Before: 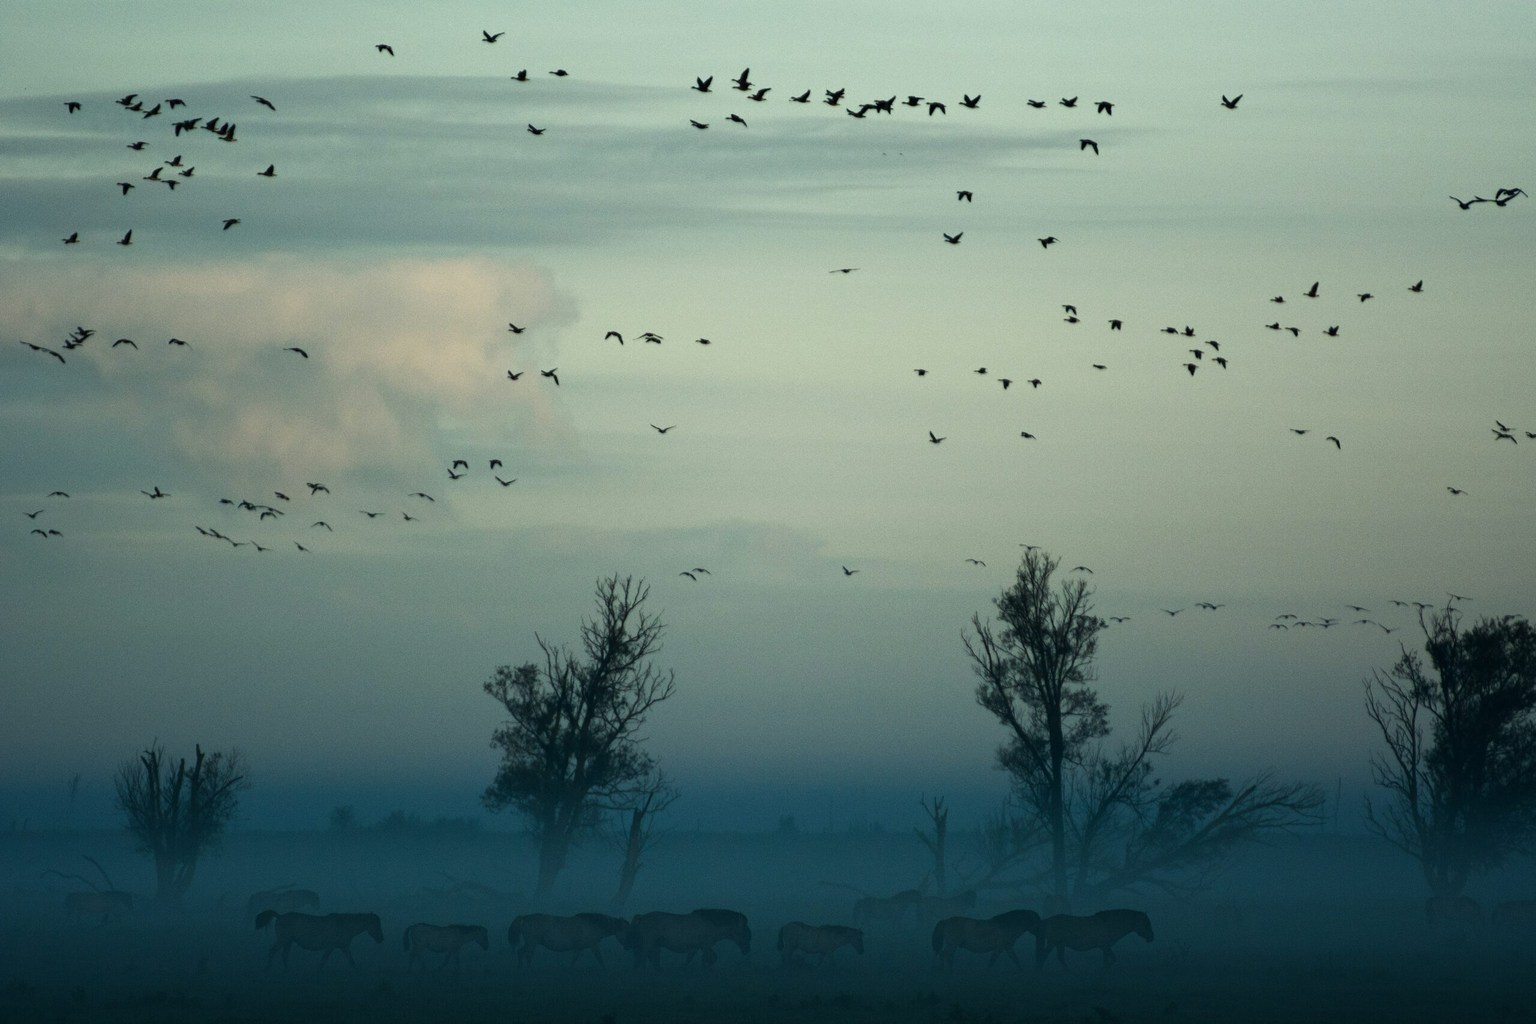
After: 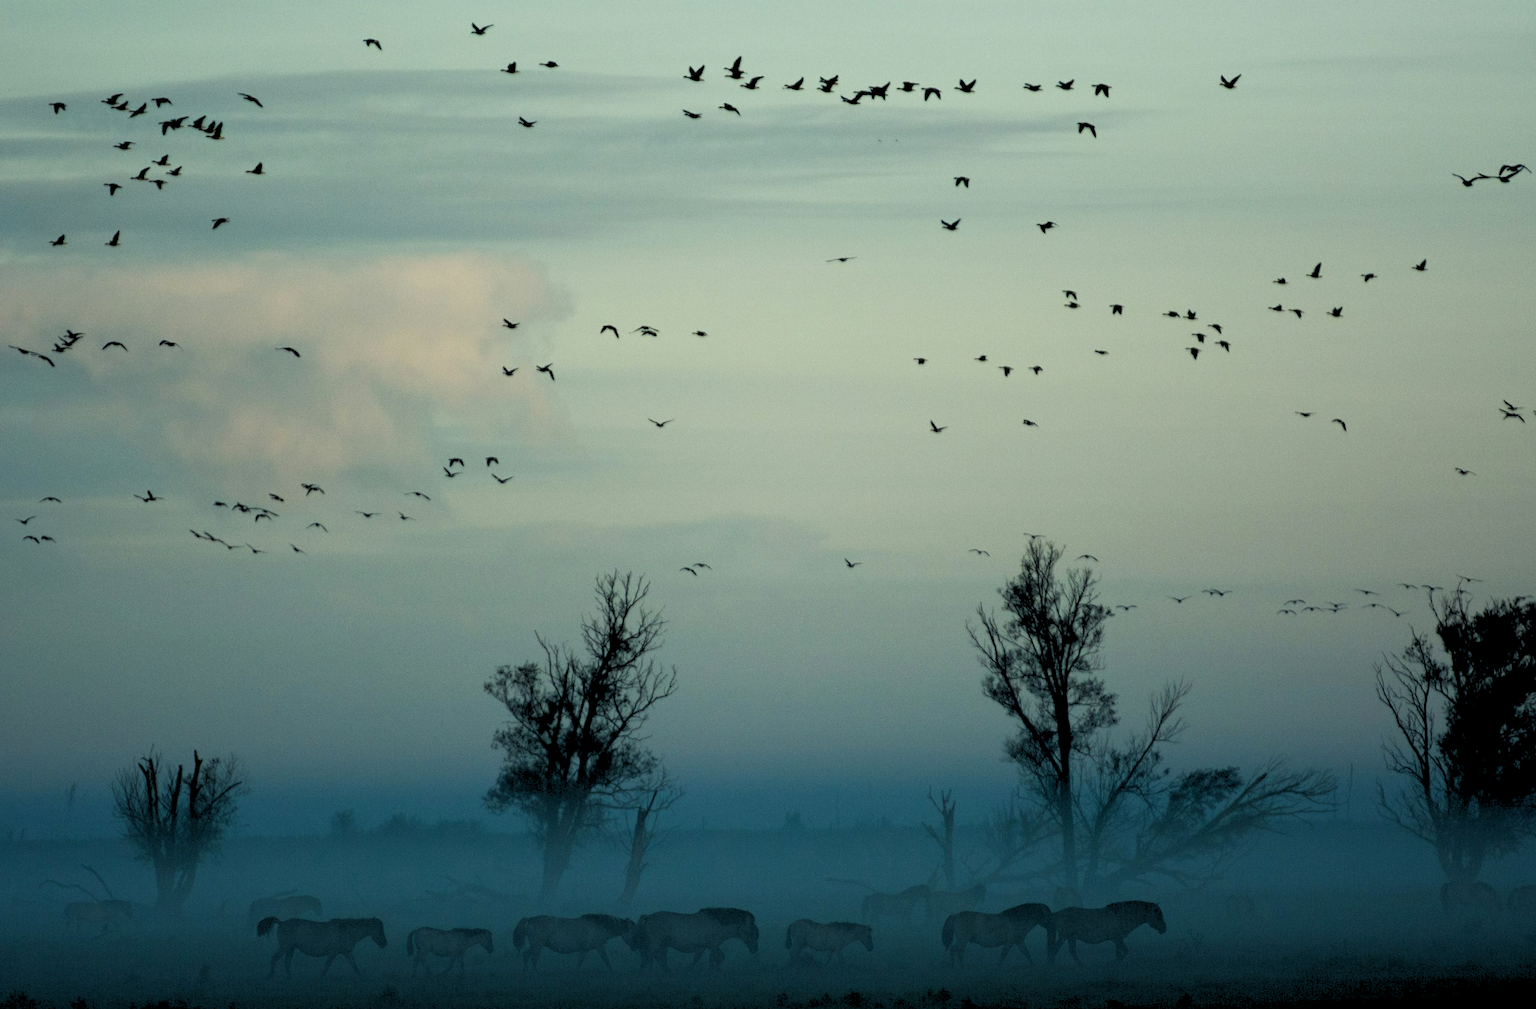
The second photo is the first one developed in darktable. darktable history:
rotate and perspective: rotation -1°, crop left 0.011, crop right 0.989, crop top 0.025, crop bottom 0.975
rgb levels: preserve colors sum RGB, levels [[0.038, 0.433, 0.934], [0, 0.5, 1], [0, 0.5, 1]]
